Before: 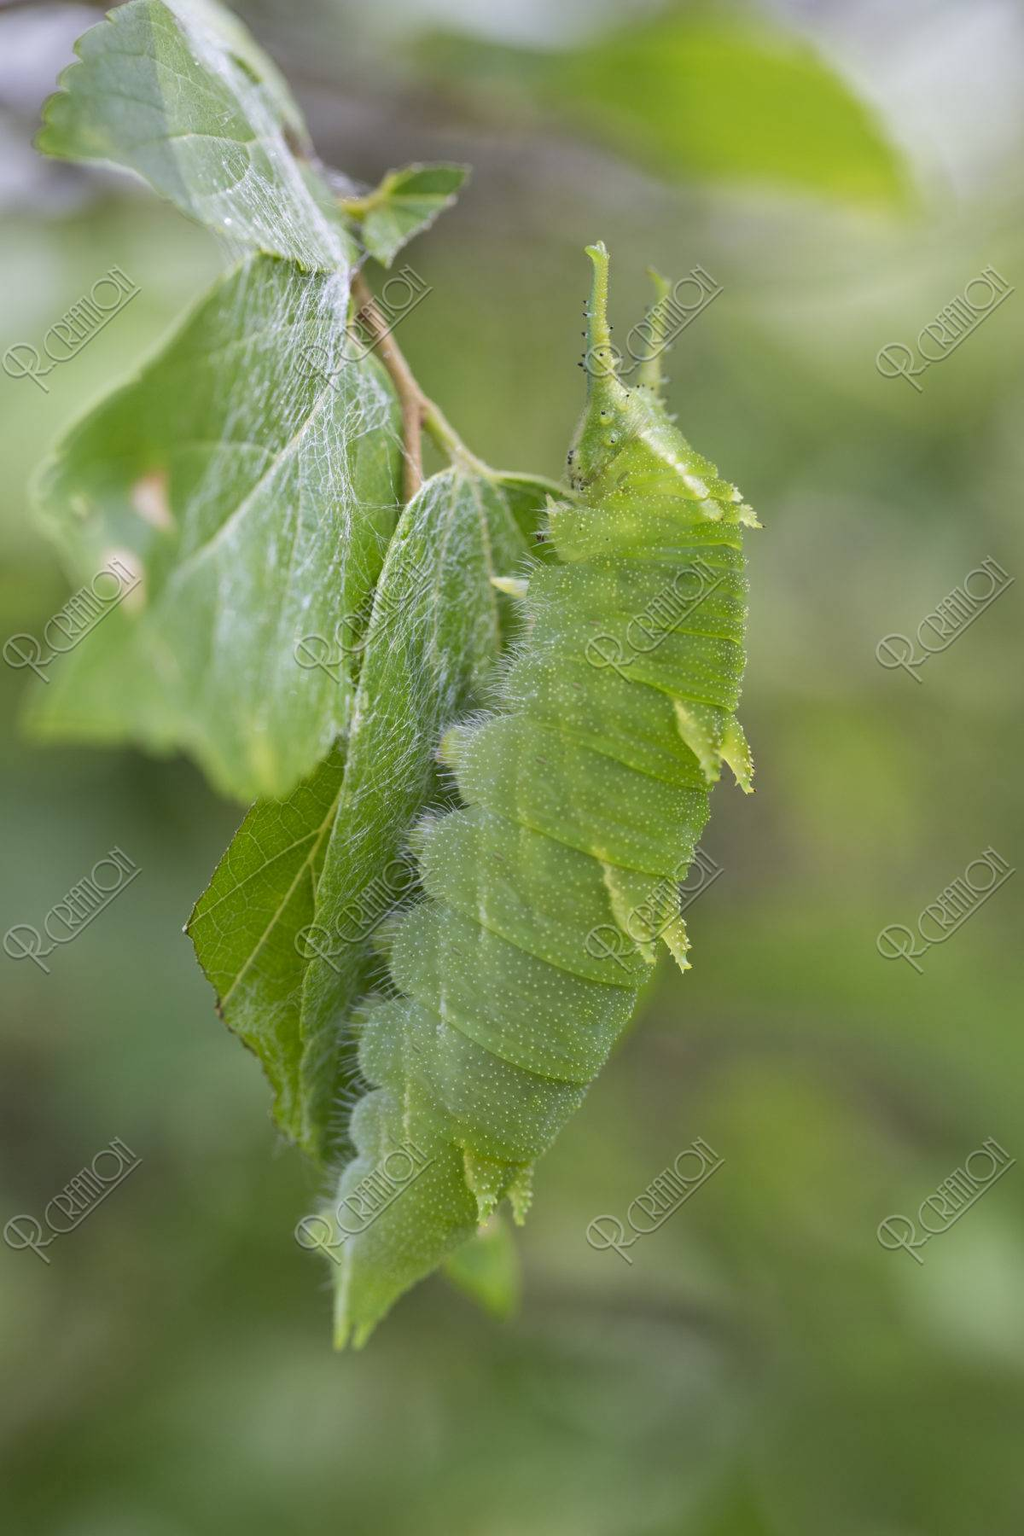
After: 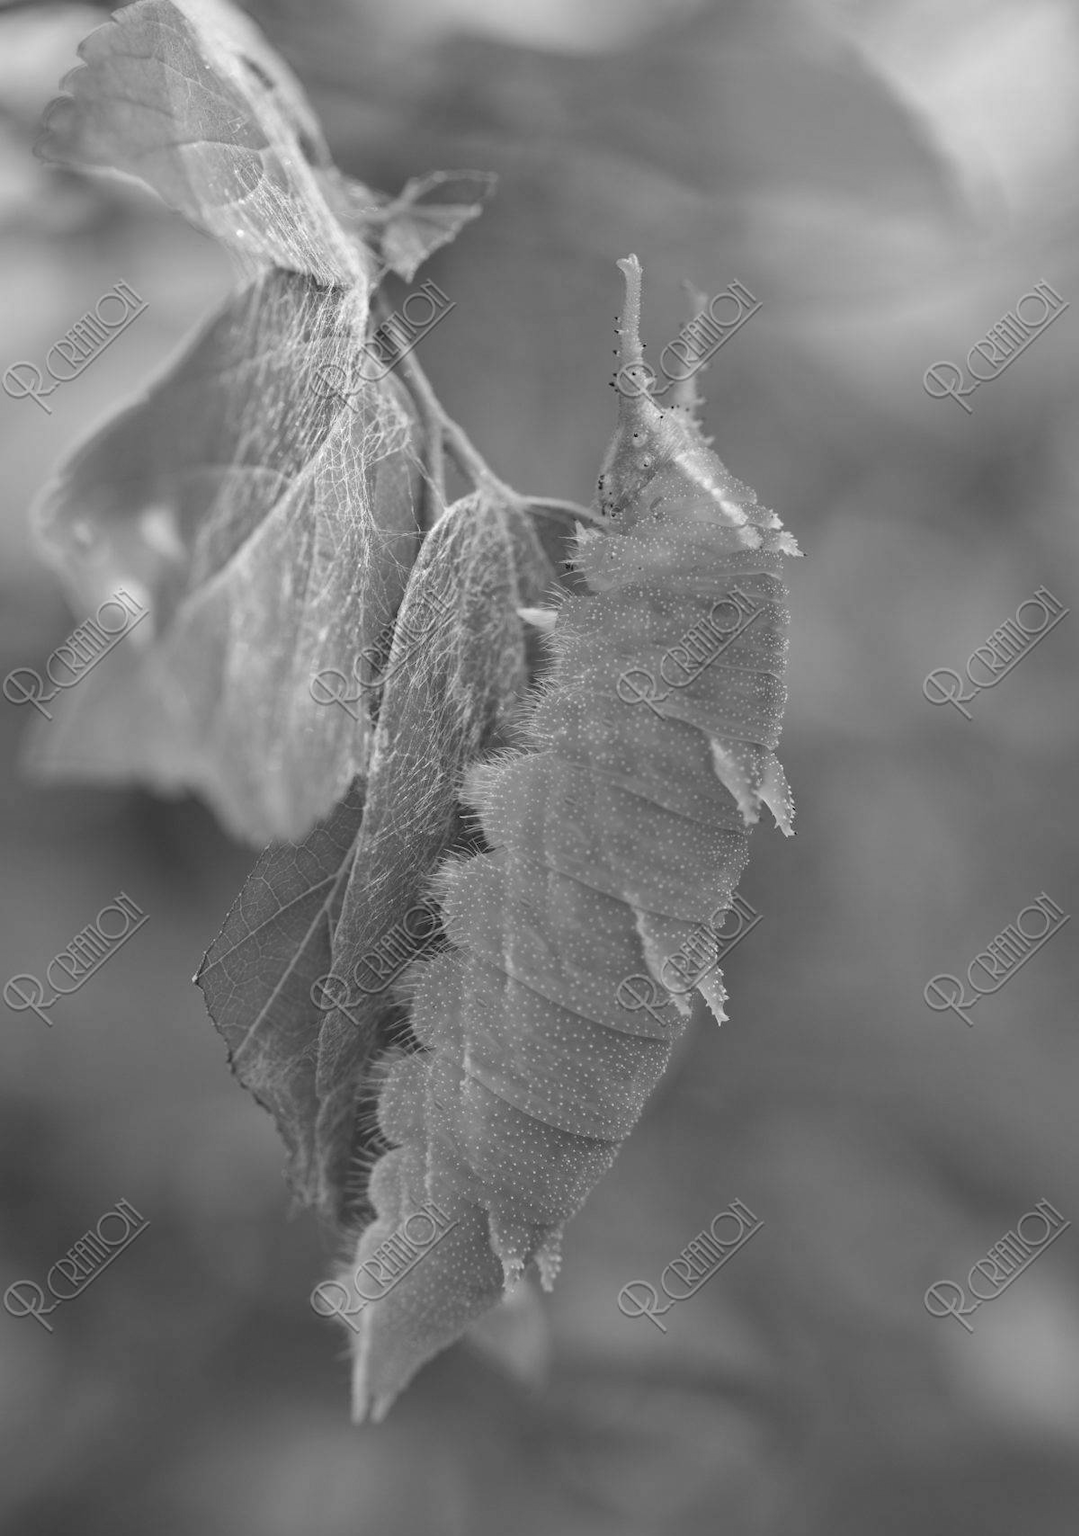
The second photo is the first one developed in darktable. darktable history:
tone equalizer: mask exposure compensation -0.509 EV
color calibration: output gray [0.18, 0.41, 0.41, 0], illuminant Planckian (black body), adaptation linear Bradford (ICC v4), x 0.364, y 0.367, temperature 4407.69 K
crop and rotate: top 0.003%, bottom 5.054%
